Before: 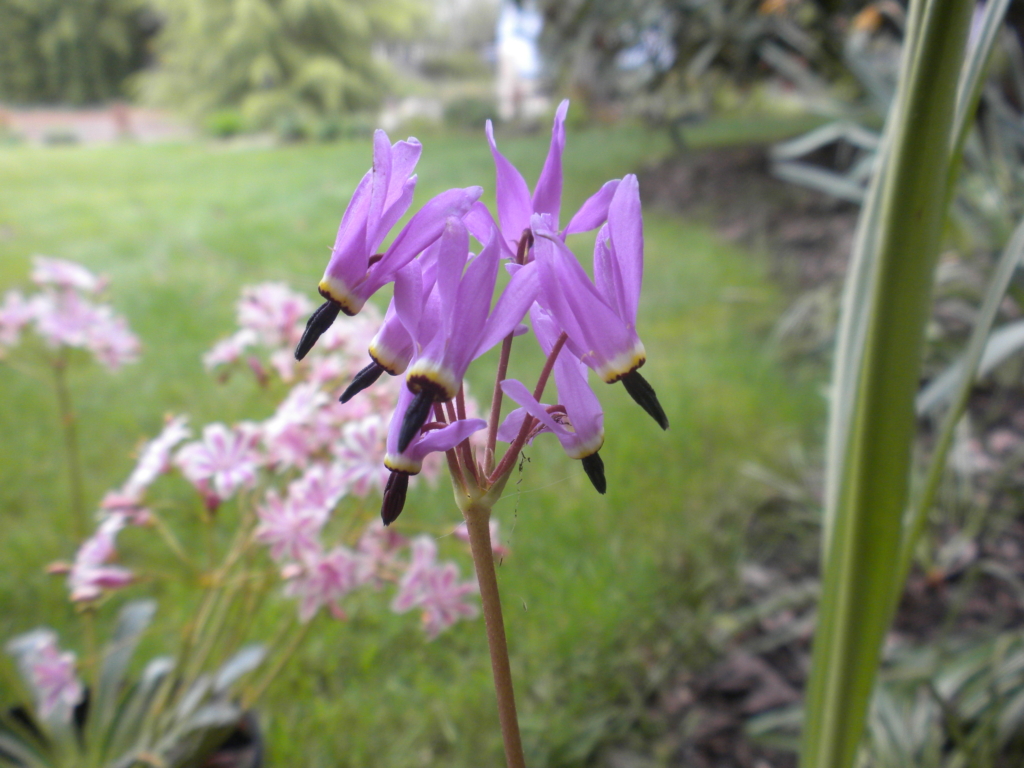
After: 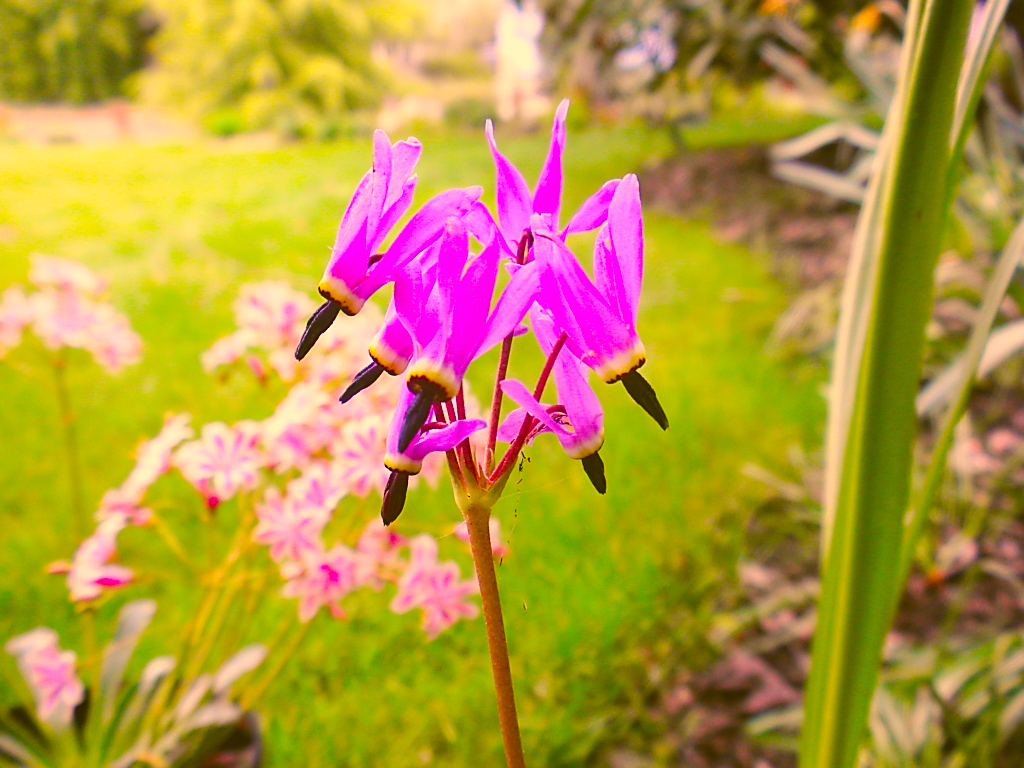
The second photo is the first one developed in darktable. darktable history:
sharpen: radius 1.4, amount 1.25, threshold 0.7
exposure: black level correction -0.03, compensate highlight preservation false
base curve: curves: ch0 [(0, 0) (0.036, 0.025) (0.121, 0.166) (0.206, 0.329) (0.605, 0.79) (1, 1)], preserve colors none
color calibration: output R [1.003, 0.027, -0.041, 0], output G [-0.018, 1.043, -0.038, 0], output B [0.071, -0.086, 1.017, 0], illuminant as shot in camera, x 0.359, y 0.362, temperature 4570.54 K
color correction: highlights a* 10.44, highlights b* 30.04, shadows a* 2.73, shadows b* 17.51, saturation 1.72
haze removal: compatibility mode true, adaptive false
white balance: red 1.042, blue 1.17
